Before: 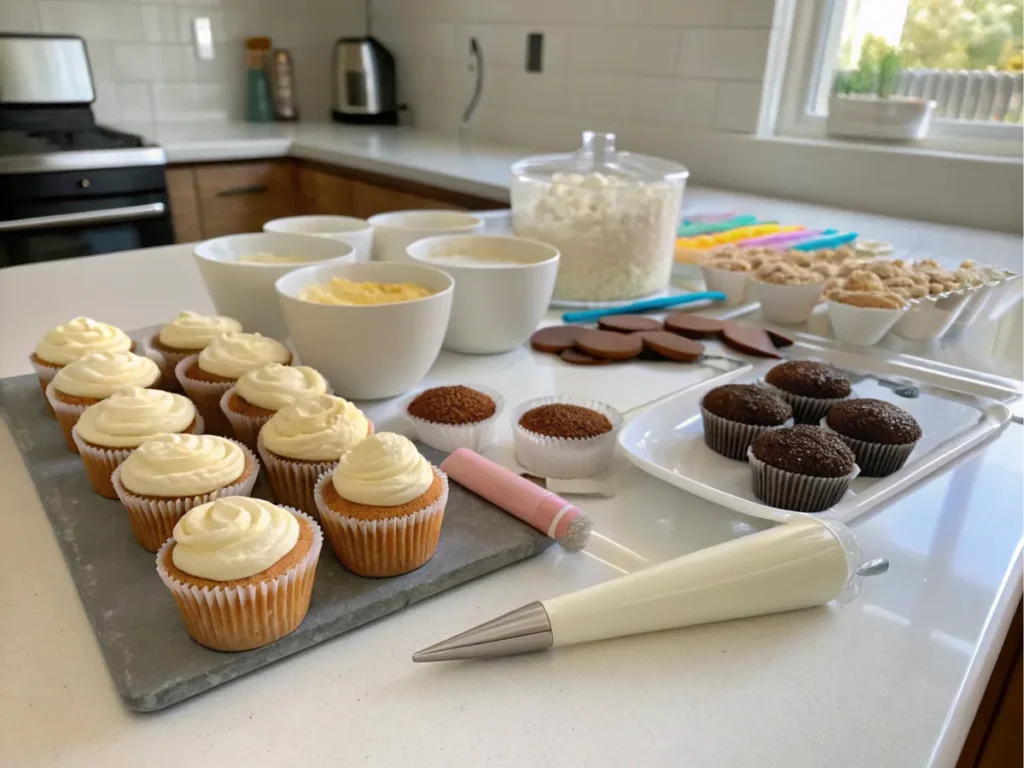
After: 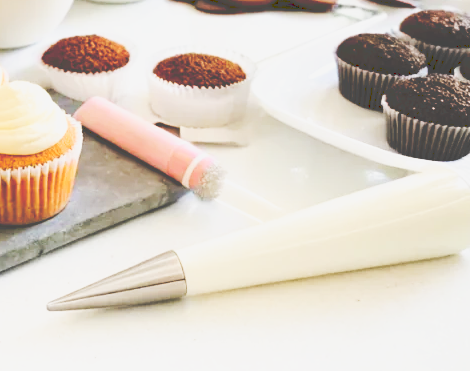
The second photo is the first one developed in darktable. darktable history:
crop: left 35.835%, top 45.777%, right 18.175%, bottom 5.814%
filmic rgb: black relative exposure -16 EV, white relative exposure 6.86 EV, hardness 4.72
tone curve: curves: ch0 [(0, 0) (0.003, 0.279) (0.011, 0.287) (0.025, 0.295) (0.044, 0.304) (0.069, 0.316) (0.1, 0.319) (0.136, 0.316) (0.177, 0.32) (0.224, 0.359) (0.277, 0.421) (0.335, 0.511) (0.399, 0.639) (0.468, 0.734) (0.543, 0.827) (0.623, 0.89) (0.709, 0.944) (0.801, 0.965) (0.898, 0.968) (1, 1)], preserve colors none
exposure: exposure 0.165 EV, compensate exposure bias true, compensate highlight preservation false
